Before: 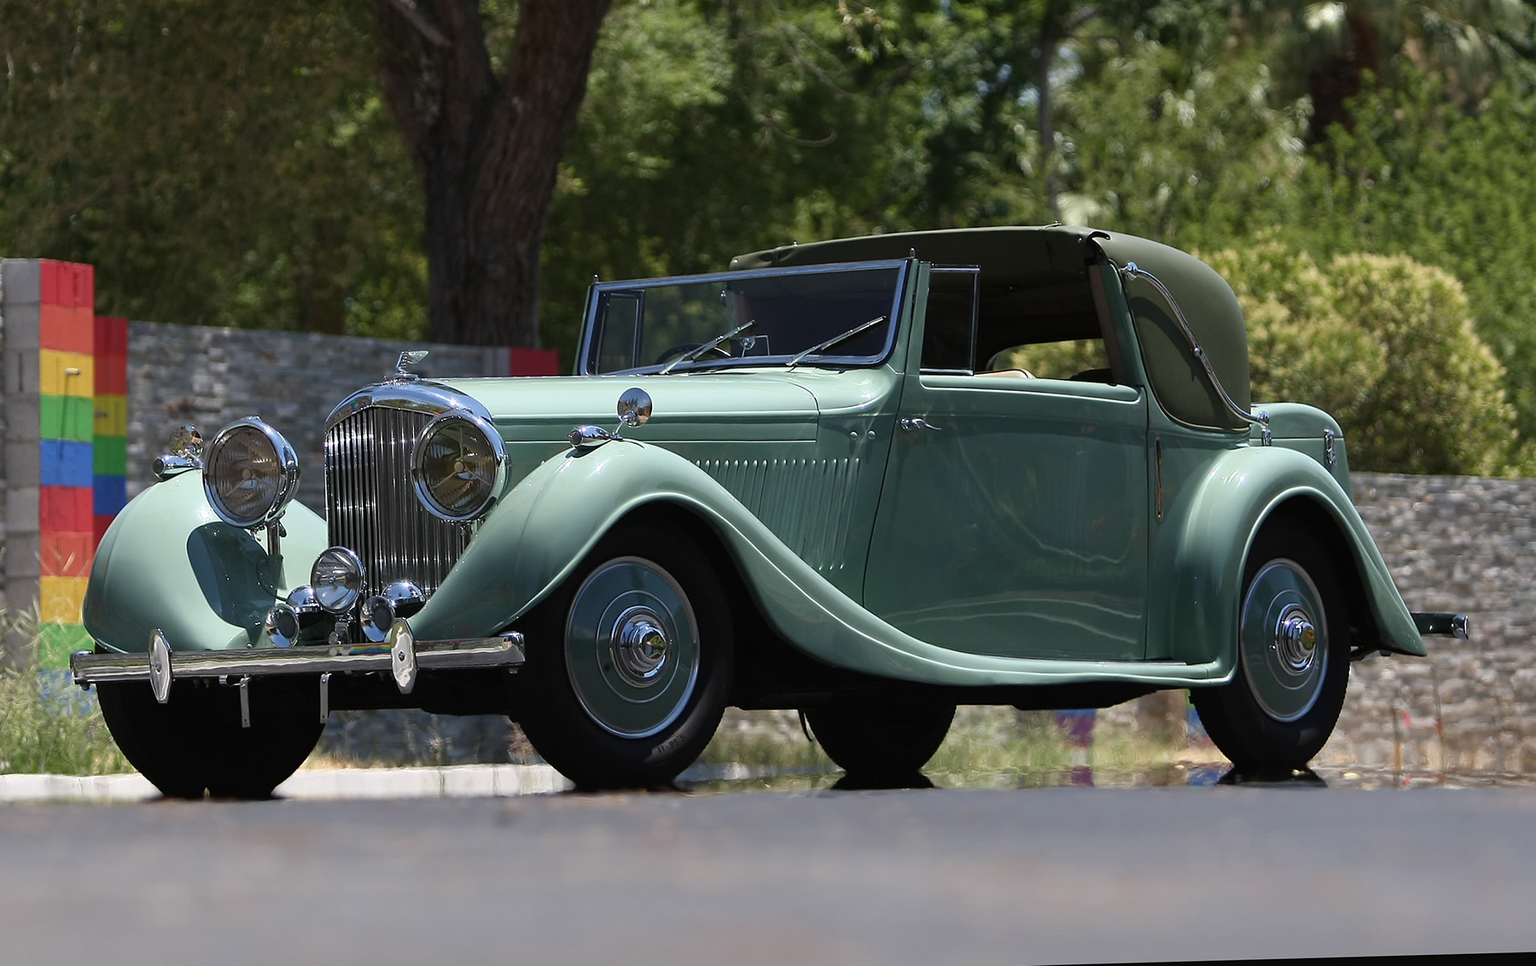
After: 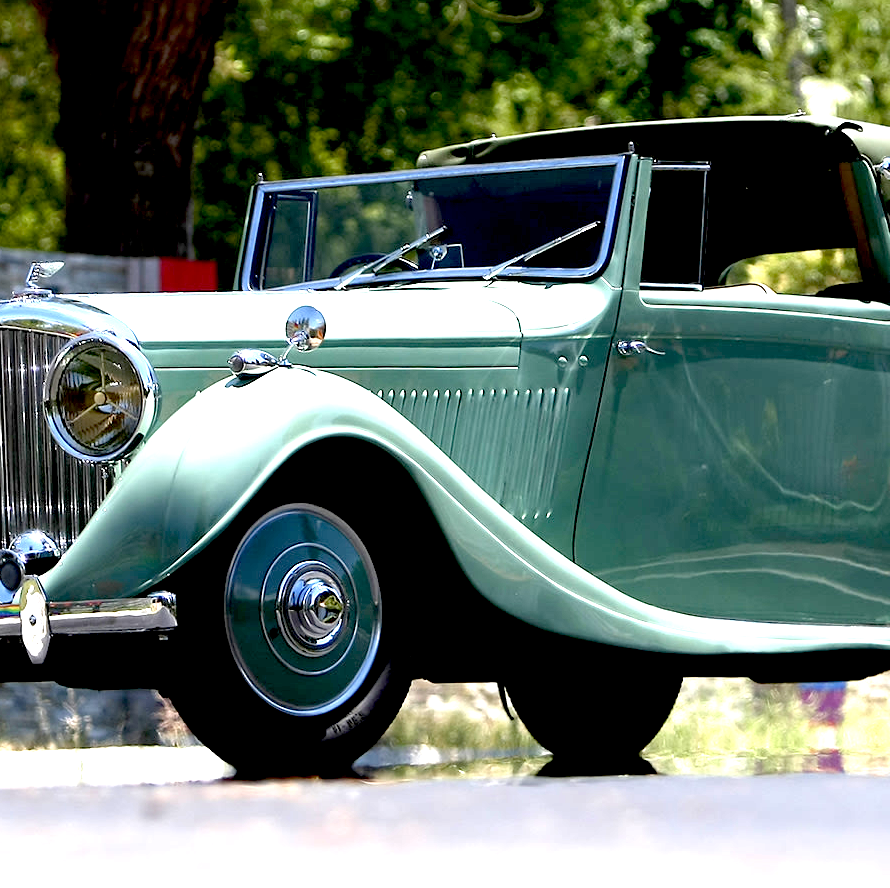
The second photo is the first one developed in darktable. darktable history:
crop and rotate: angle 0.02°, left 24.353%, top 13.219%, right 26.156%, bottom 8.224%
exposure: black level correction 0.016, exposure 1.774 EV, compensate highlight preservation false
